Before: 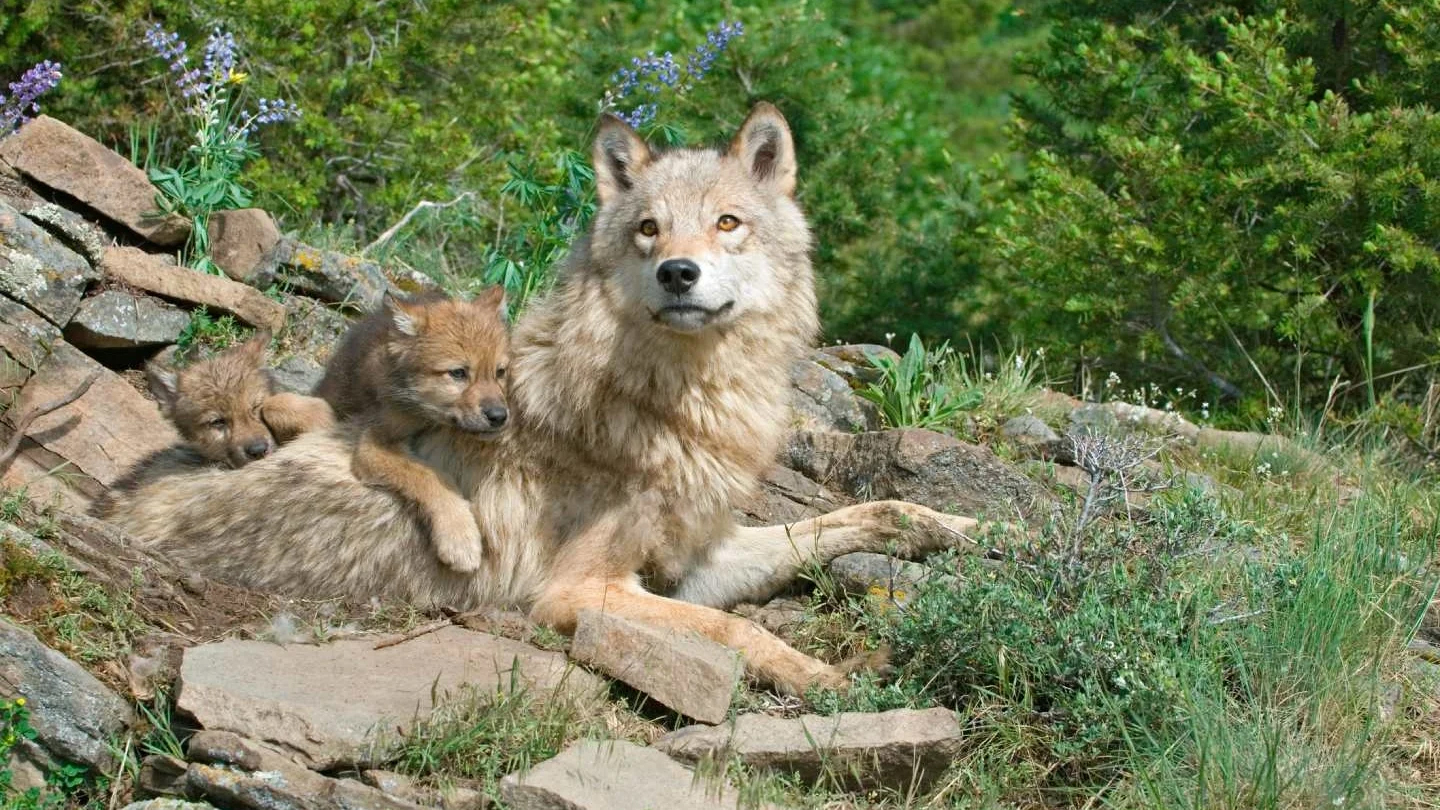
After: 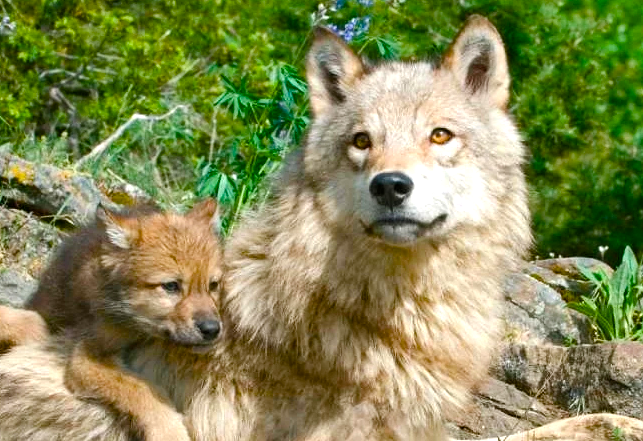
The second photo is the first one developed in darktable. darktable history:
tone equalizer: -8 EV -0.381 EV, -7 EV -0.389 EV, -6 EV -0.367 EV, -5 EV -0.219 EV, -3 EV 0.229 EV, -2 EV 0.335 EV, -1 EV 0.394 EV, +0 EV 0.446 EV, edges refinement/feathering 500, mask exposure compensation -1.57 EV, preserve details no
crop: left 19.941%, top 10.844%, right 35.405%, bottom 34.701%
color balance rgb: power › hue 173.88°, linear chroma grading › global chroma 8.796%, perceptual saturation grading › global saturation 0.653%, perceptual saturation grading › mid-tones 6.268%, perceptual saturation grading › shadows 72.338%
